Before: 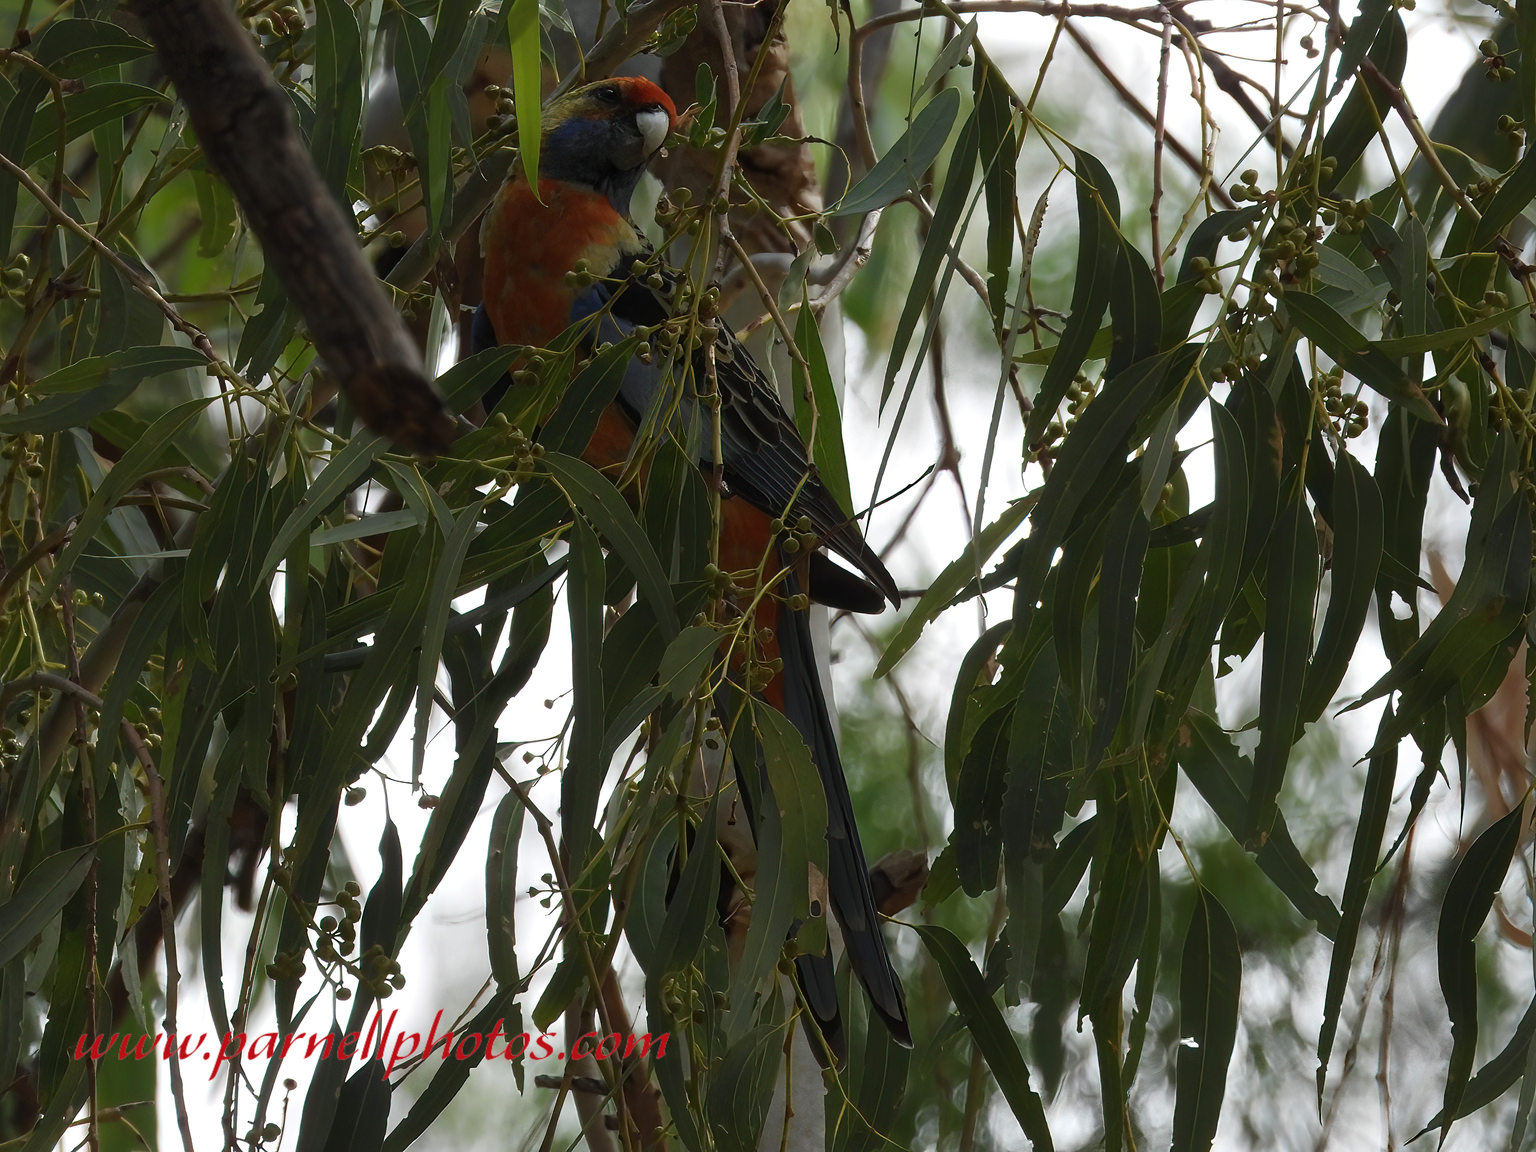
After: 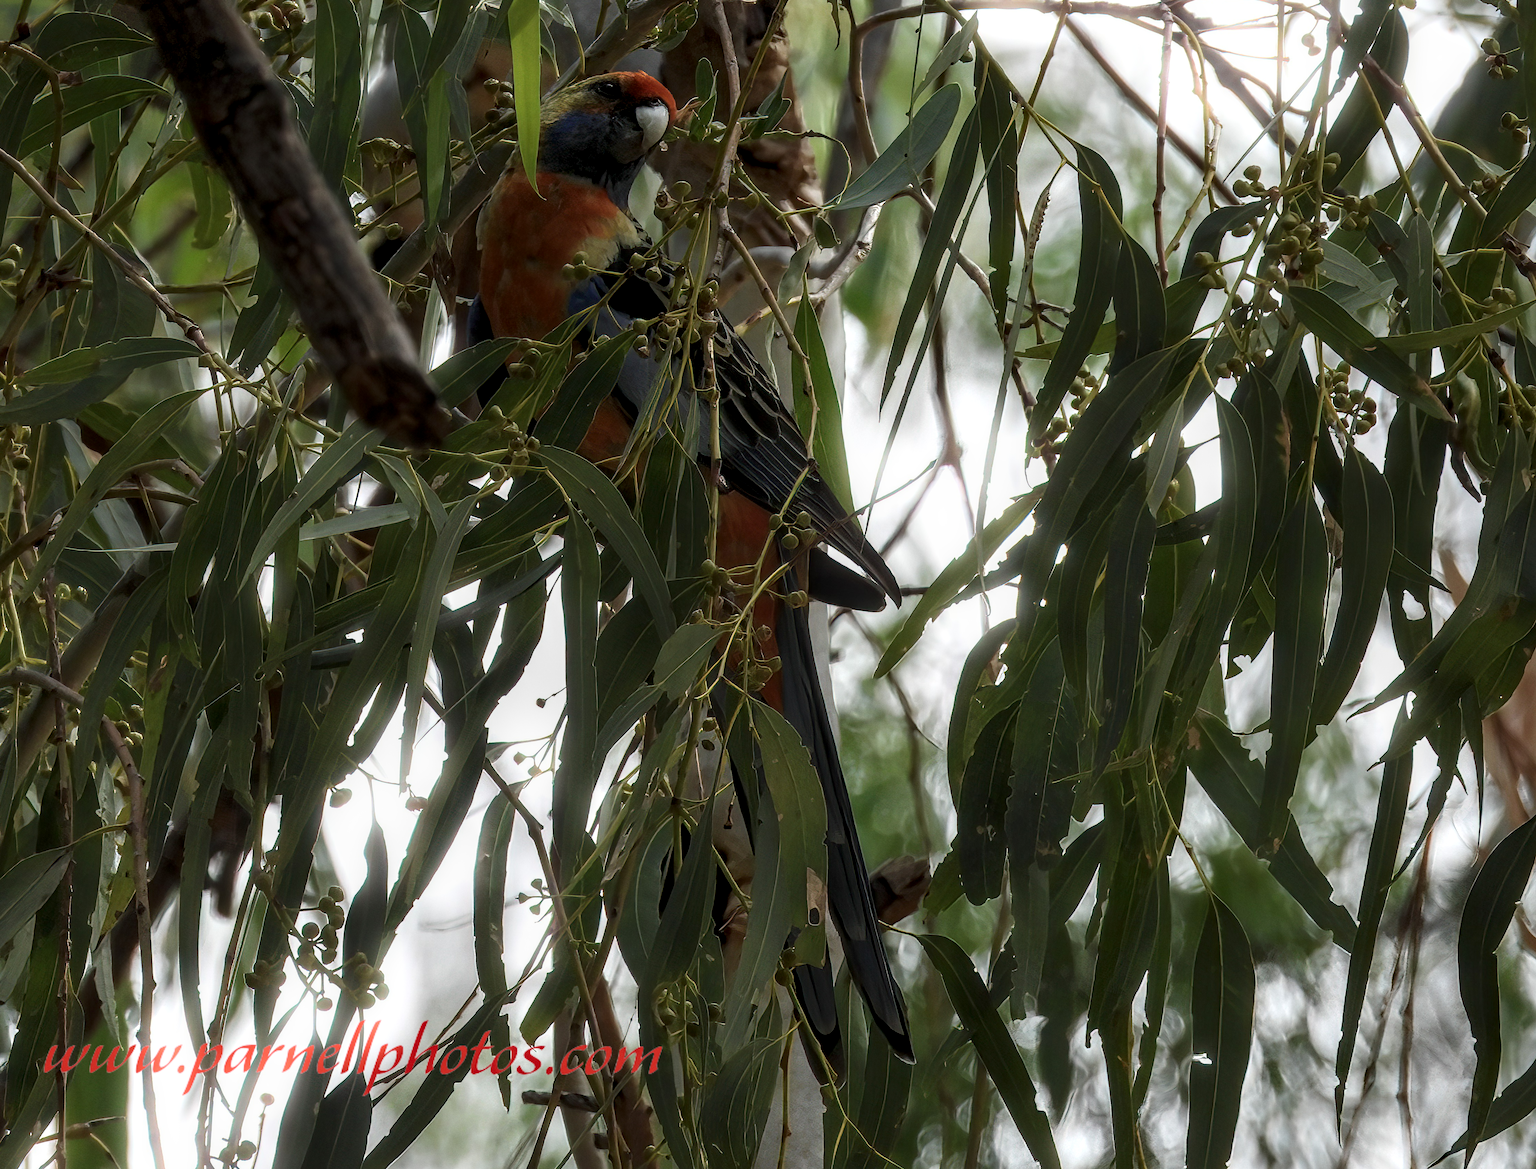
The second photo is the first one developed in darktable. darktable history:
rotate and perspective: rotation 0.226°, lens shift (vertical) -0.042, crop left 0.023, crop right 0.982, crop top 0.006, crop bottom 0.994
grain: coarseness 0.09 ISO, strength 10%
bloom: size 9%, threshold 100%, strength 7%
rgb curve: mode RGB, independent channels
local contrast: highlights 20%, detail 150%
